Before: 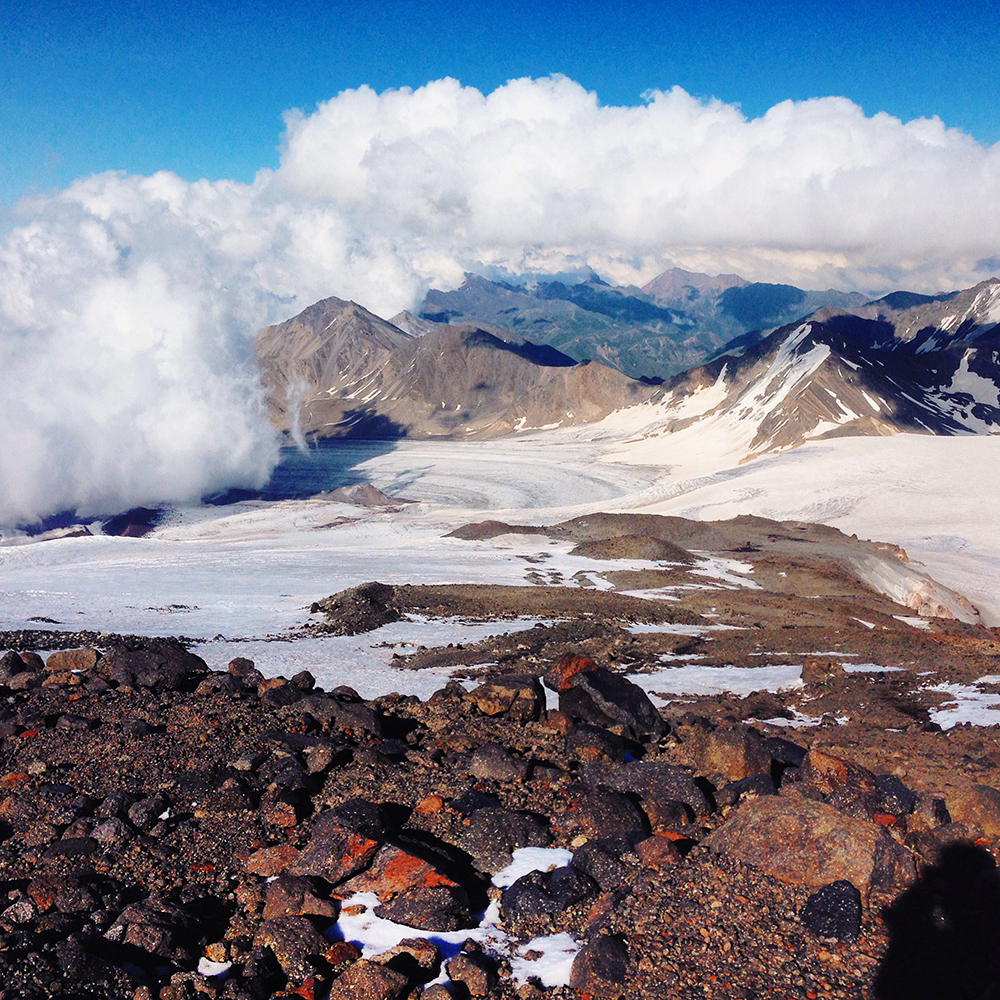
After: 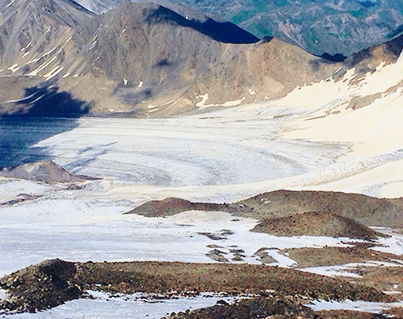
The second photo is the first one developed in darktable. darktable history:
crop: left 31.883%, top 32.378%, right 27.816%, bottom 35.711%
tone curve: curves: ch0 [(0, 0.039) (0.104, 0.103) (0.273, 0.267) (0.448, 0.487) (0.704, 0.761) (0.886, 0.922) (0.994, 0.971)]; ch1 [(0, 0) (0.335, 0.298) (0.446, 0.413) (0.485, 0.487) (0.515, 0.503) (0.566, 0.563) (0.641, 0.655) (1, 1)]; ch2 [(0, 0) (0.314, 0.301) (0.421, 0.411) (0.502, 0.494) (0.528, 0.54) (0.557, 0.559) (0.612, 0.605) (0.722, 0.686) (1, 1)], color space Lab, independent channels, preserve colors none
